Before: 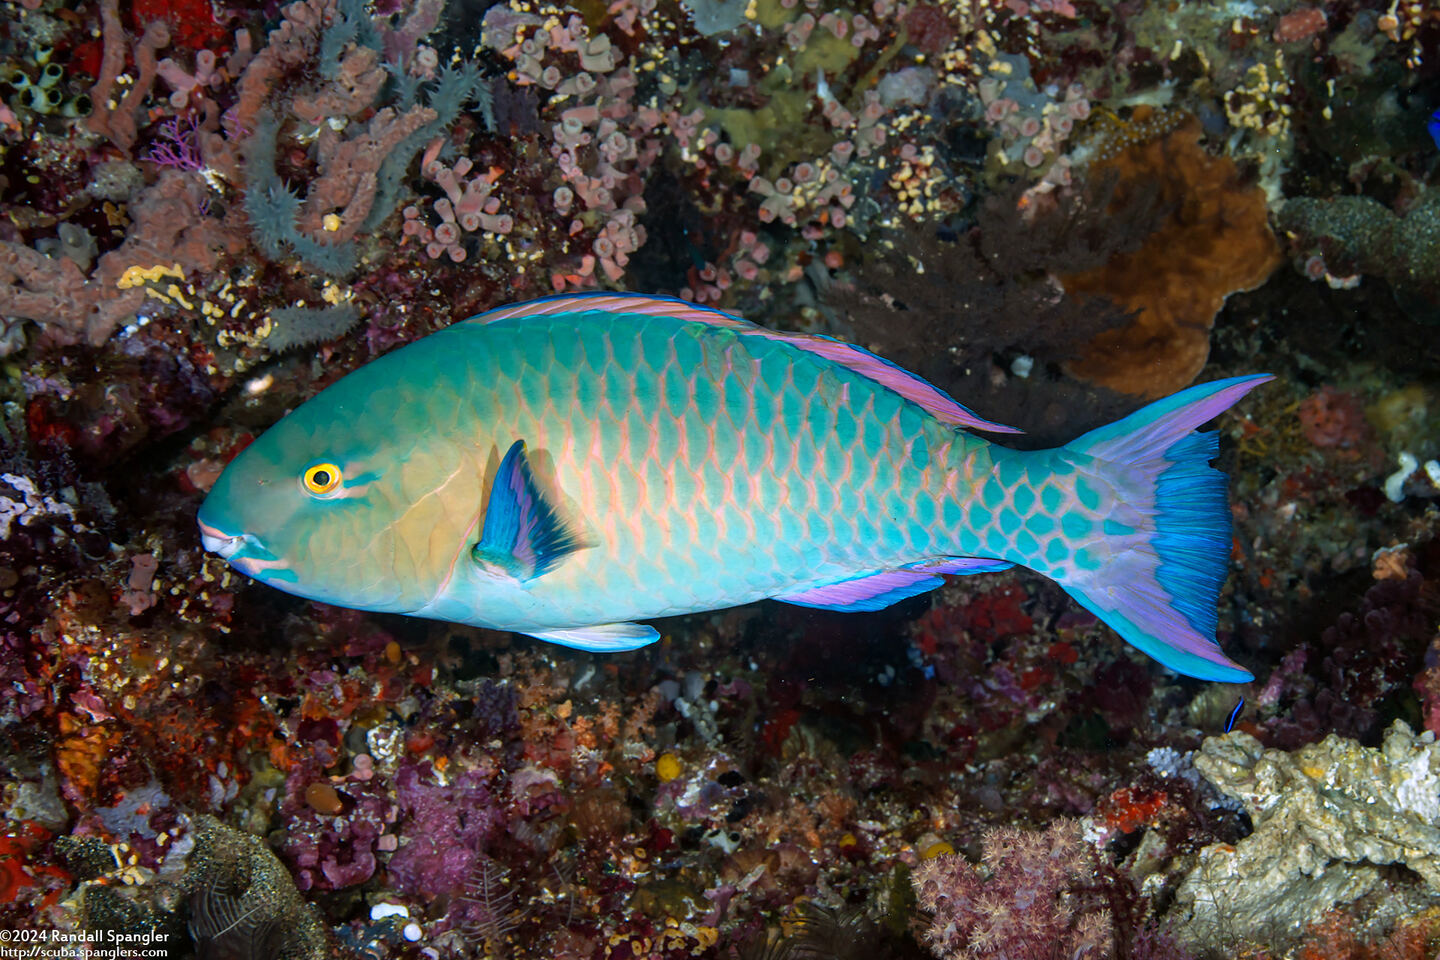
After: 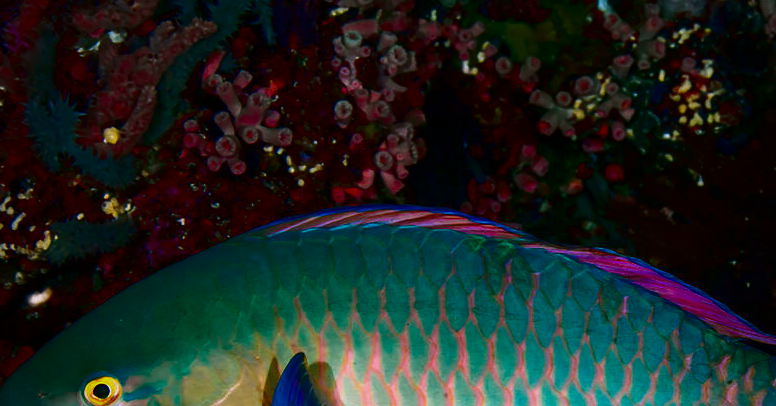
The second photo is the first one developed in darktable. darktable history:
crop: left 15.306%, top 9.065%, right 30.789%, bottom 48.638%
fill light: on, module defaults
vignetting: fall-off radius 60.92%
shadows and highlights: shadows 5, soften with gaussian
contrast brightness saturation: contrast 0.09, brightness -0.59, saturation 0.17
tone curve: curves: ch0 [(0, 0) (0.068, 0.031) (0.183, 0.13) (0.341, 0.319) (0.547, 0.545) (0.828, 0.817) (1, 0.968)]; ch1 [(0, 0) (0.23, 0.166) (0.34, 0.308) (0.371, 0.337) (0.429, 0.408) (0.477, 0.466) (0.499, 0.5) (0.529, 0.528) (0.559, 0.578) (0.743, 0.798) (1, 1)]; ch2 [(0, 0) (0.431, 0.419) (0.495, 0.502) (0.524, 0.525) (0.568, 0.543) (0.6, 0.597) (0.634, 0.644) (0.728, 0.722) (1, 1)], color space Lab, independent channels, preserve colors none
